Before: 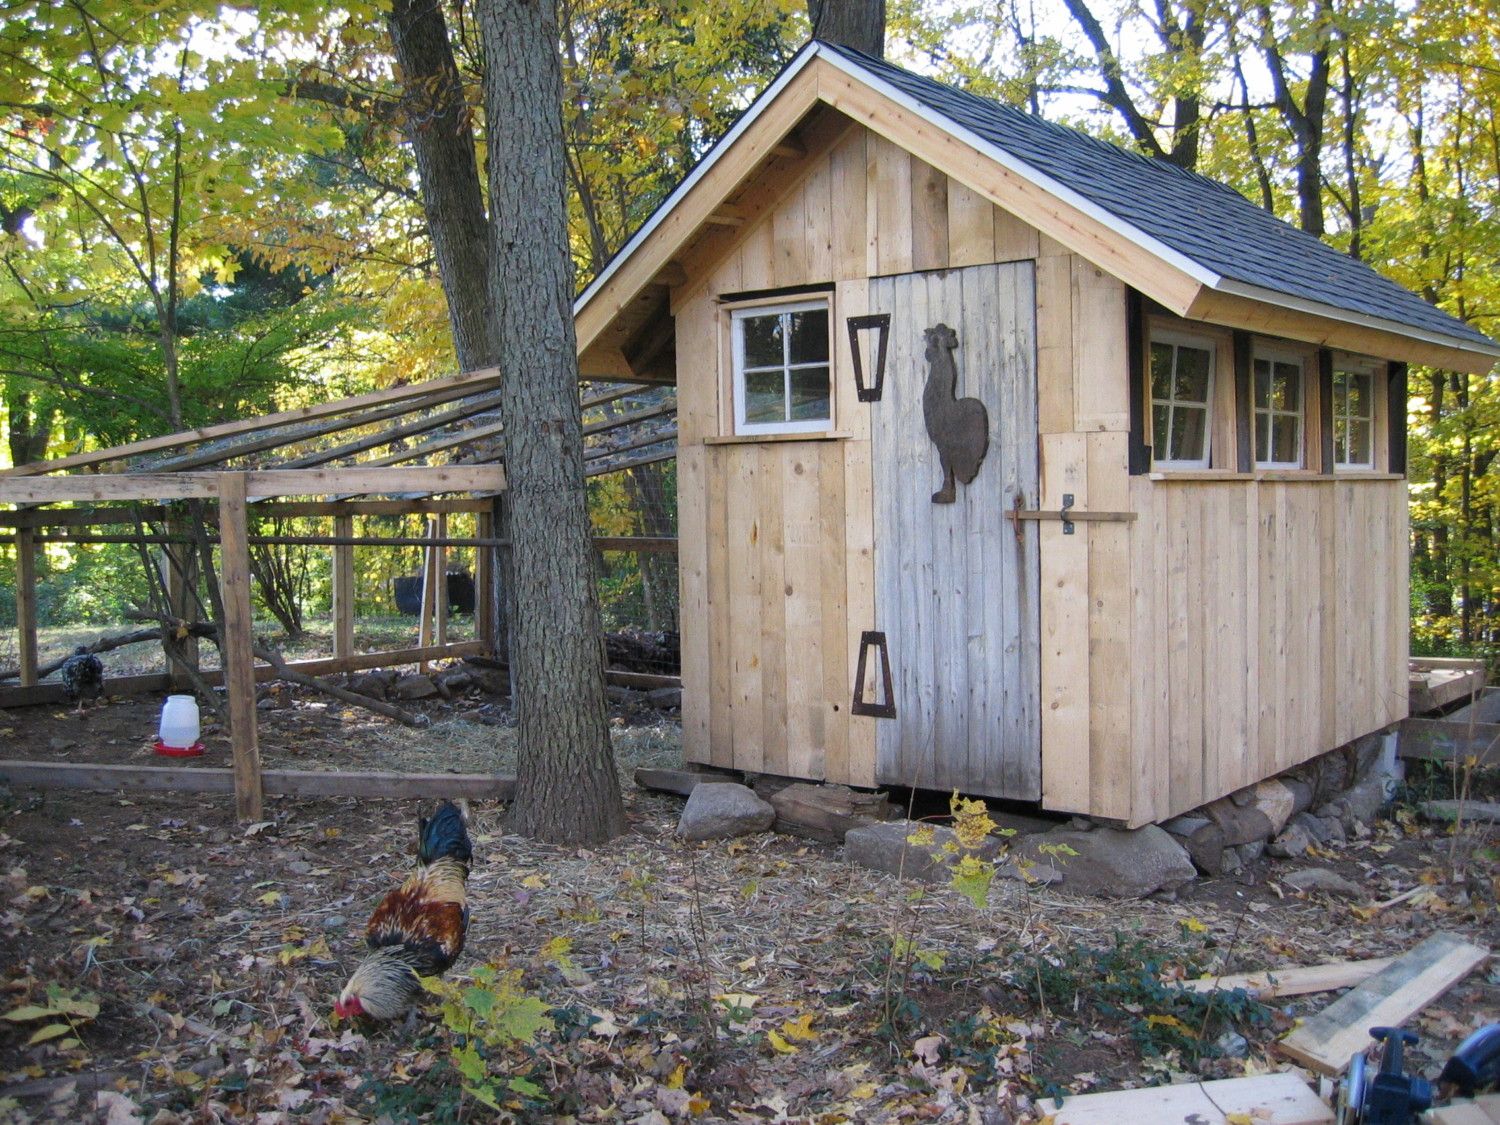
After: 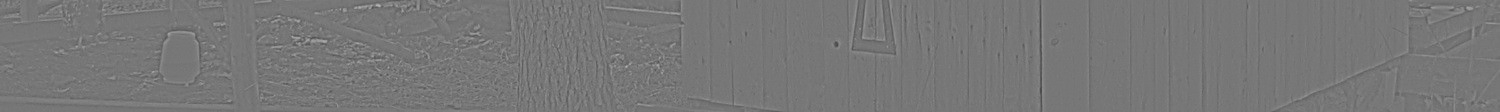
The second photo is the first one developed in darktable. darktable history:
highpass: sharpness 9.84%, contrast boost 9.94%
shadows and highlights: low approximation 0.01, soften with gaussian
sharpen: on, module defaults
color zones: curves: ch1 [(0, 0.513) (0.143, 0.524) (0.286, 0.511) (0.429, 0.506) (0.571, 0.503) (0.714, 0.503) (0.857, 0.508) (1, 0.513)]
crop and rotate: top 59.084%, bottom 30.916%
